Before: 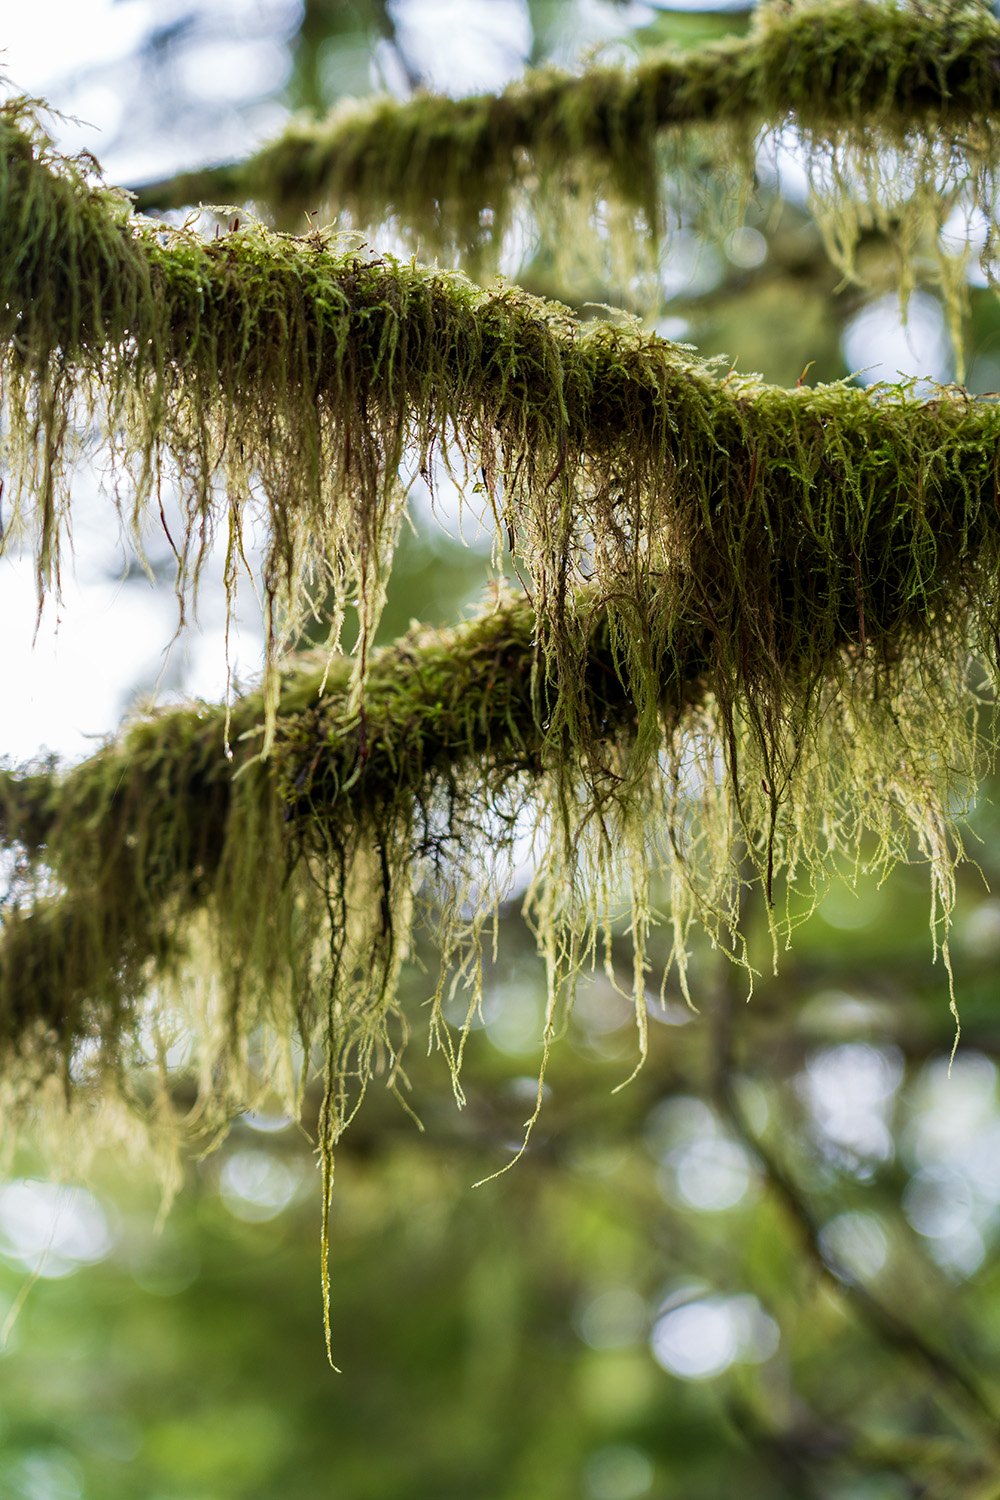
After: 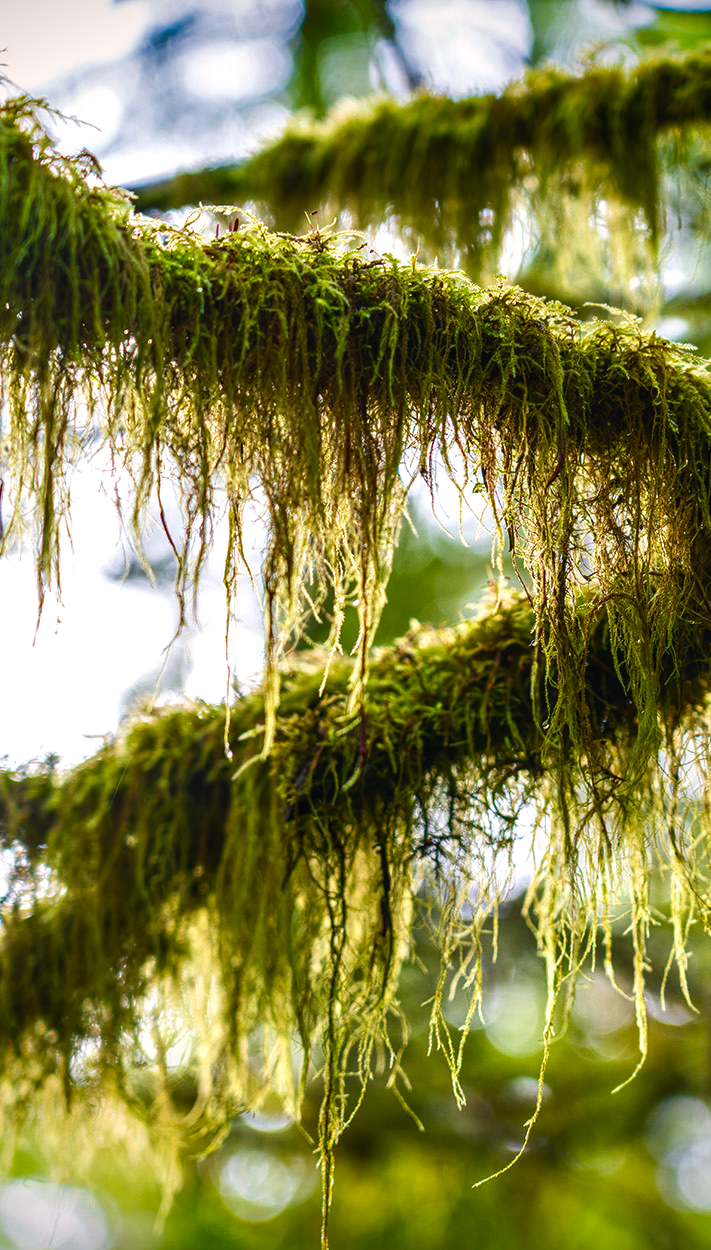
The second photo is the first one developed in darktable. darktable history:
color zones: curves: ch0 [(0, 0.613) (0.01, 0.613) (0.245, 0.448) (0.498, 0.529) (0.642, 0.665) (0.879, 0.777) (0.99, 0.613)]; ch1 [(0, 0) (0.143, 0) (0.286, 0) (0.429, 0) (0.571, 0) (0.714, 0) (0.857, 0)], mix -121.96%
crop: right 28.885%, bottom 16.626%
color balance rgb: shadows lift › chroma 1%, shadows lift › hue 217.2°, power › hue 310.8°, highlights gain › chroma 1%, highlights gain › hue 54°, global offset › luminance 0.5%, global offset › hue 171.6°, perceptual saturation grading › global saturation 14.09%, perceptual saturation grading › highlights -25%, perceptual saturation grading › shadows 30%, perceptual brilliance grading › highlights 13.42%, perceptual brilliance grading › mid-tones 8.05%, perceptual brilliance grading › shadows -17.45%, global vibrance 25%
exposure: exposure -0.064 EV, compensate highlight preservation false
vignetting: fall-off start 88.53%, fall-off radius 44.2%, saturation 0.376, width/height ratio 1.161
local contrast: on, module defaults
rgb curve: mode RGB, independent channels
